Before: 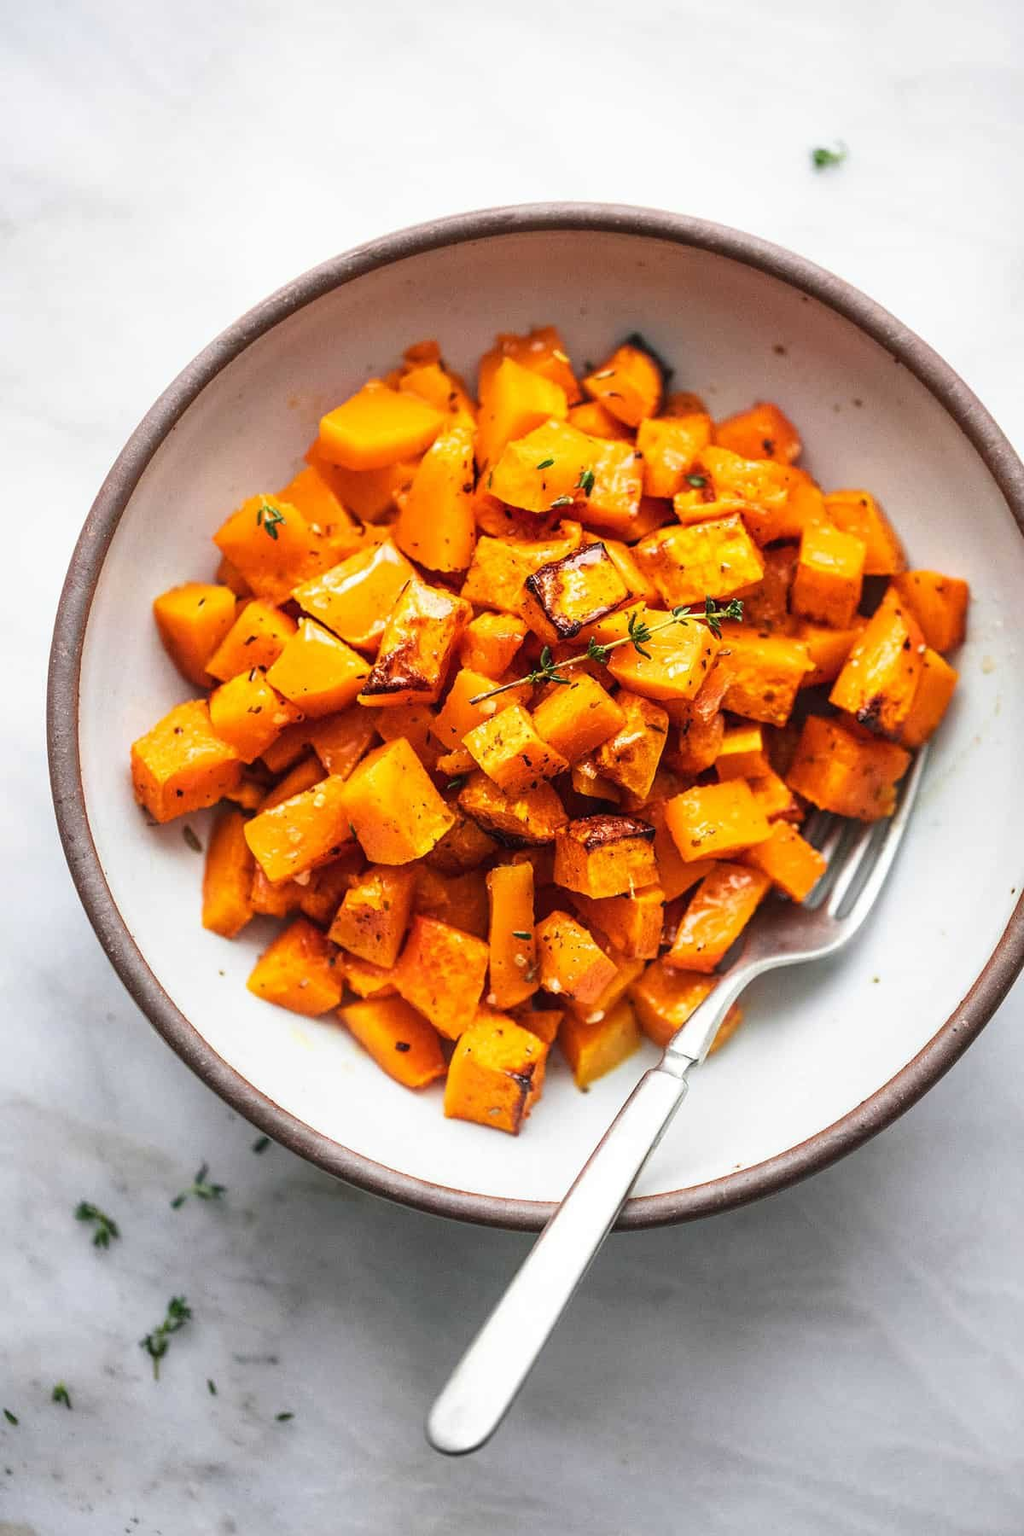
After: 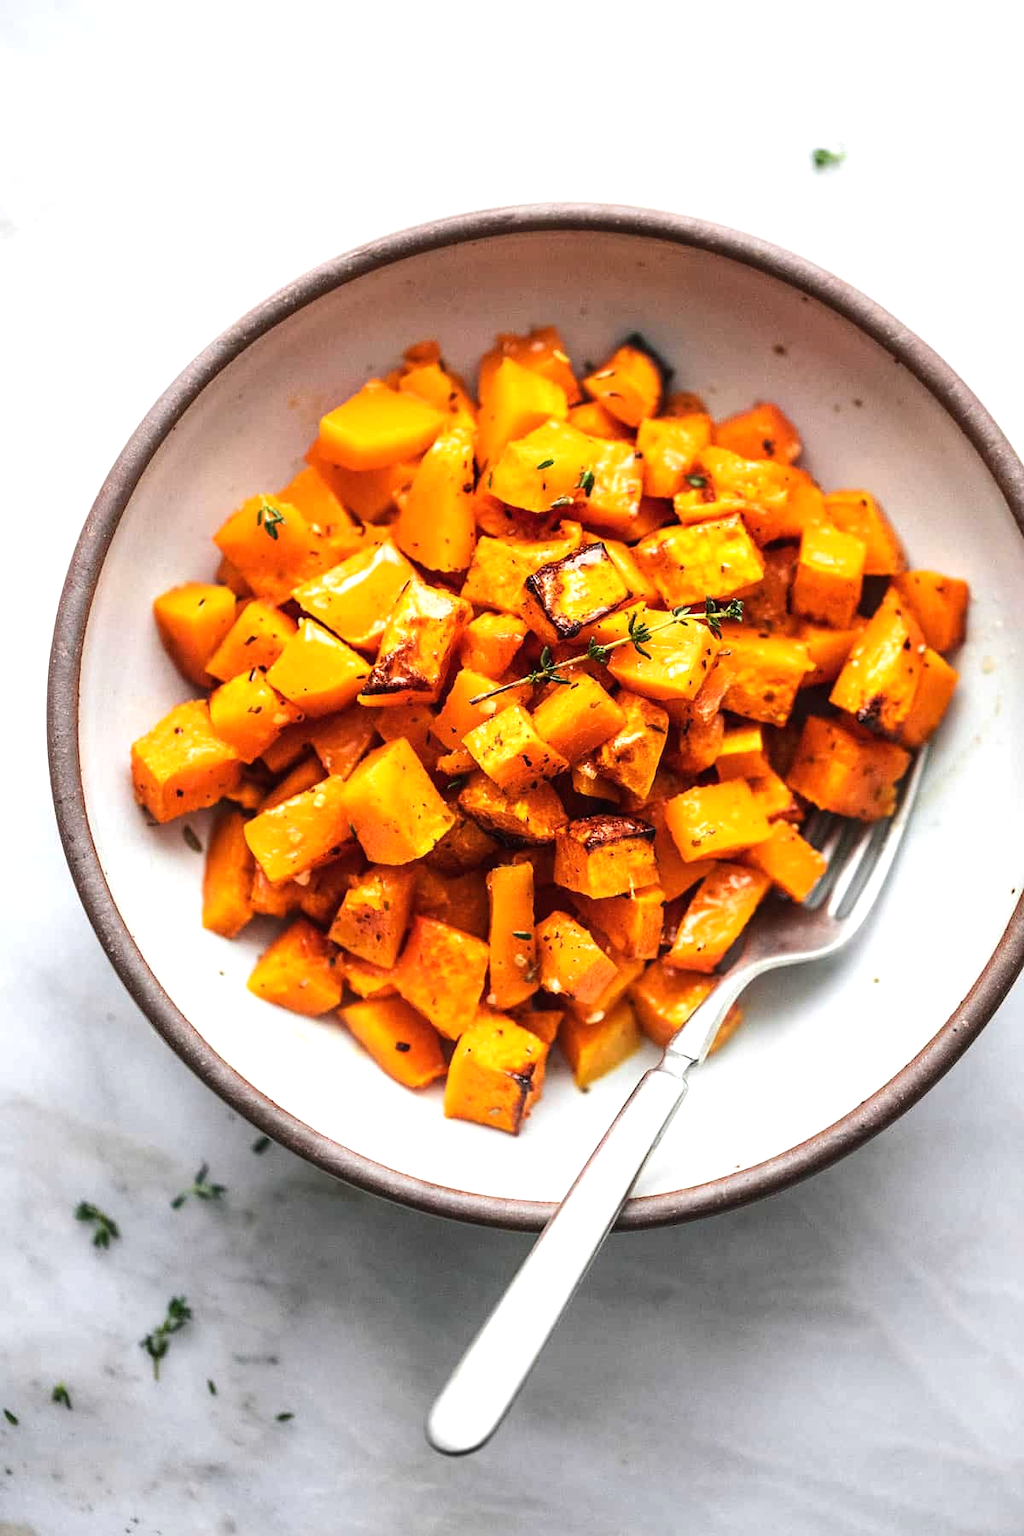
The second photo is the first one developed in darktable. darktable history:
tone equalizer: -8 EV -0.441 EV, -7 EV -0.426 EV, -6 EV -0.362 EV, -5 EV -0.24 EV, -3 EV 0.239 EV, -2 EV 0.339 EV, -1 EV 0.372 EV, +0 EV 0.401 EV, edges refinement/feathering 500, mask exposure compensation -1.57 EV, preserve details no
